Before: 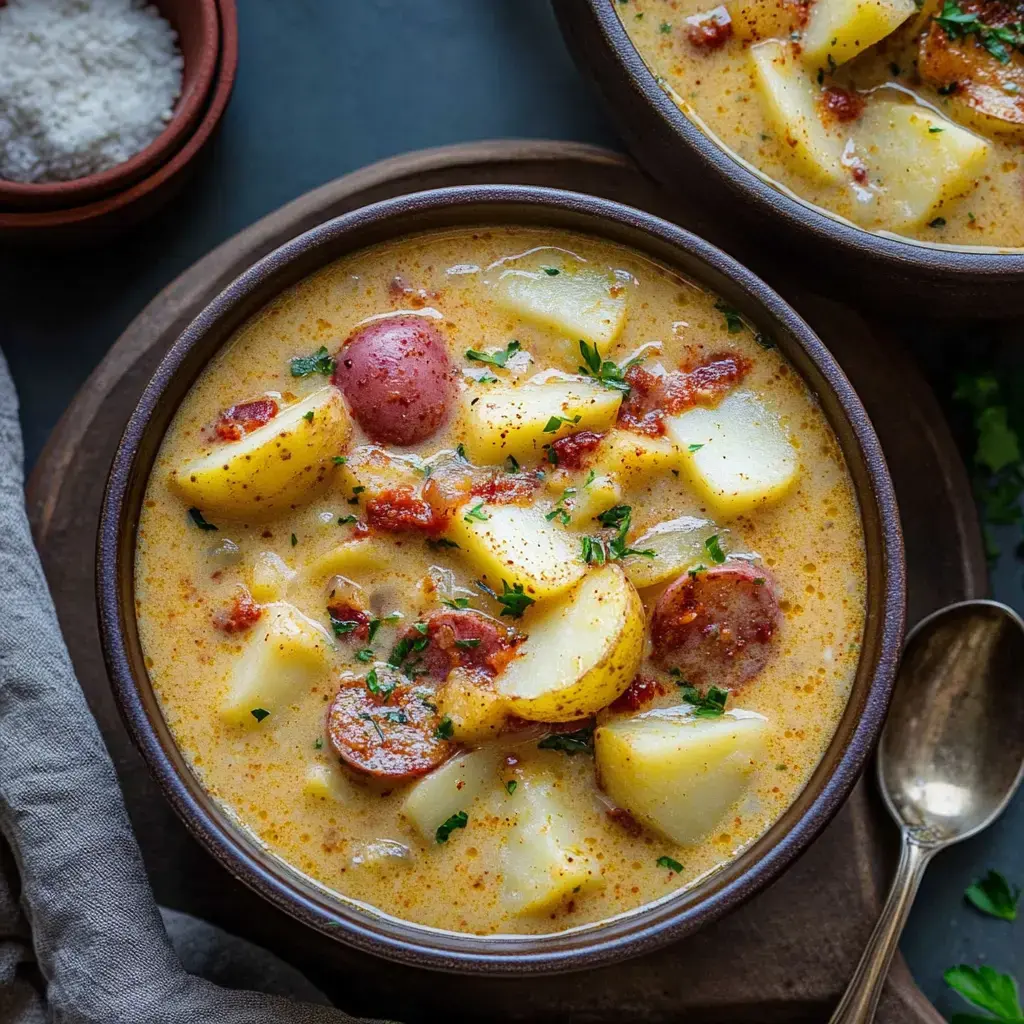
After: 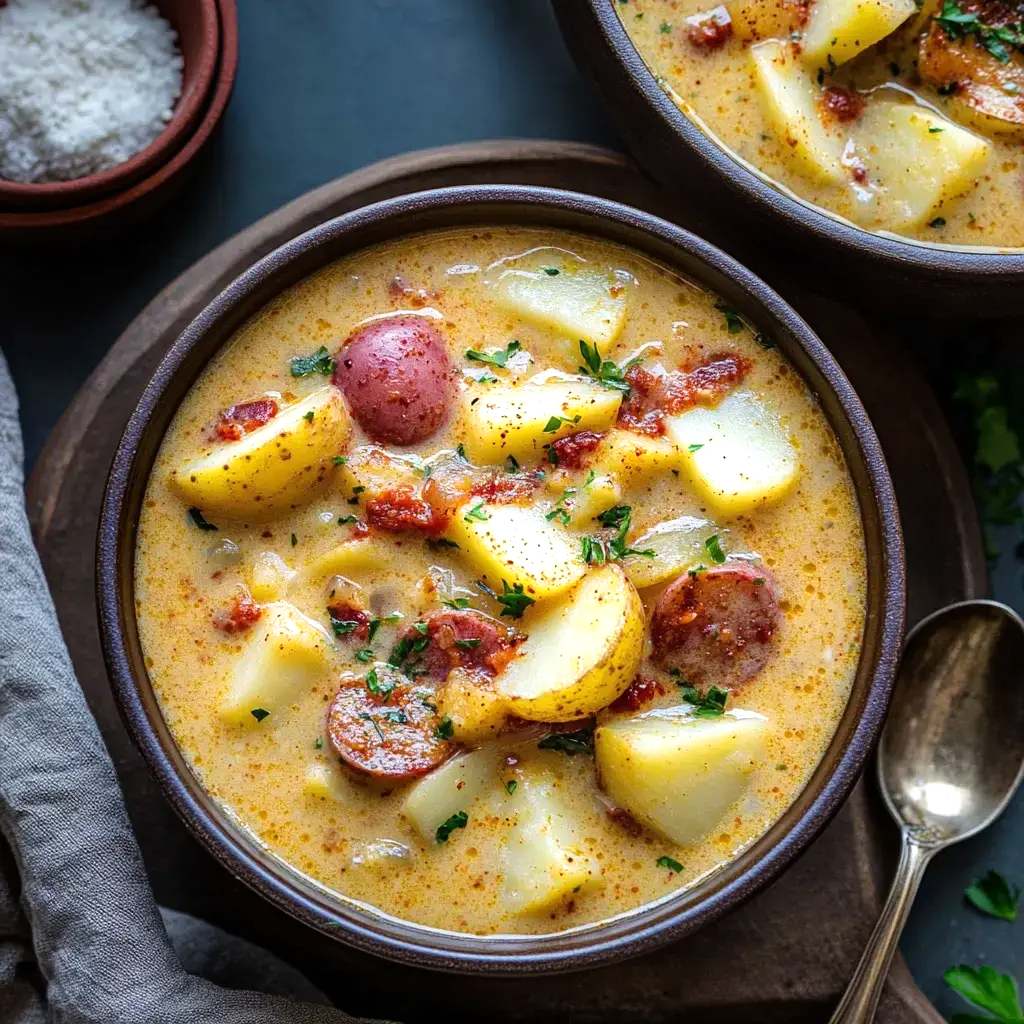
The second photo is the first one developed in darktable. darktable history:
tone equalizer: -8 EV -0.421 EV, -7 EV -0.428 EV, -6 EV -0.334 EV, -5 EV -0.22 EV, -3 EV 0.192 EV, -2 EV 0.338 EV, -1 EV 0.386 EV, +0 EV 0.393 EV, mask exposure compensation -0.508 EV
